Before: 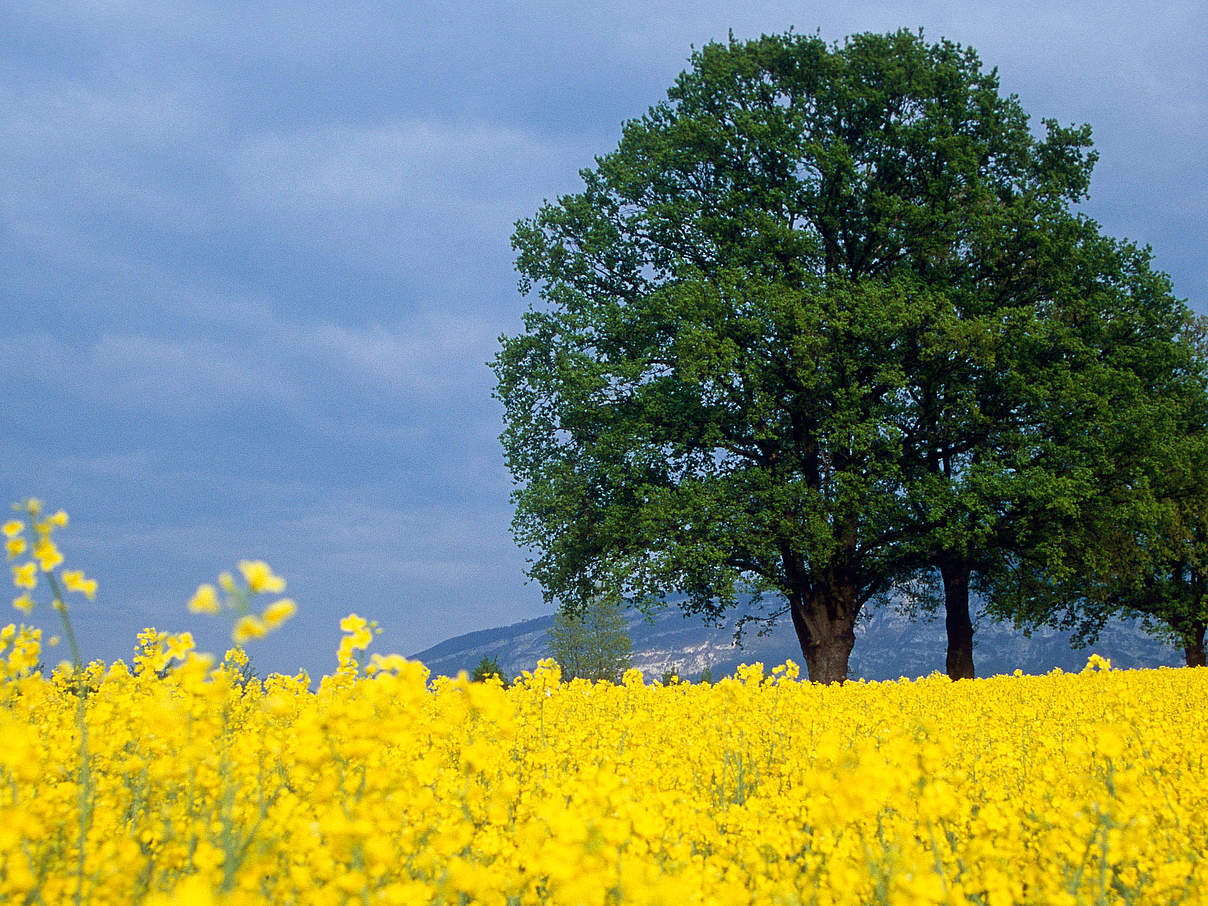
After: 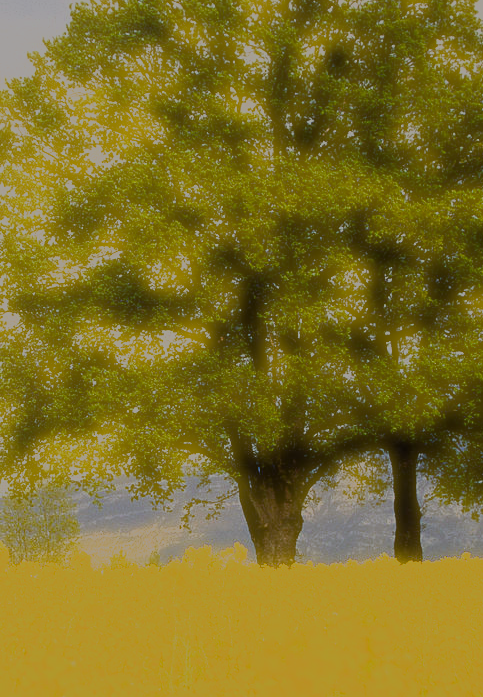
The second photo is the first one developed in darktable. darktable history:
haze removal: strength -0.886, distance 0.228, compatibility mode true, adaptive false
filmic rgb: black relative exposure -12.97 EV, white relative exposure 4.02 EV, target white luminance 85.046%, hardness 6.3, latitude 41.15%, contrast 0.865, shadows ↔ highlights balance 8.91%
crop: left 45.76%, top 12.953%, right 14.219%, bottom 10.099%
color balance rgb: power › luminance -3.856%, power › chroma 0.574%, power › hue 40.66°, highlights gain › chroma 2.423%, highlights gain › hue 34.96°, perceptual saturation grading › global saturation 2.051%, perceptual saturation grading › highlights -1.908%, perceptual saturation grading › mid-tones 4.472%, perceptual saturation grading › shadows 7.789%, saturation formula JzAzBz (2021)
